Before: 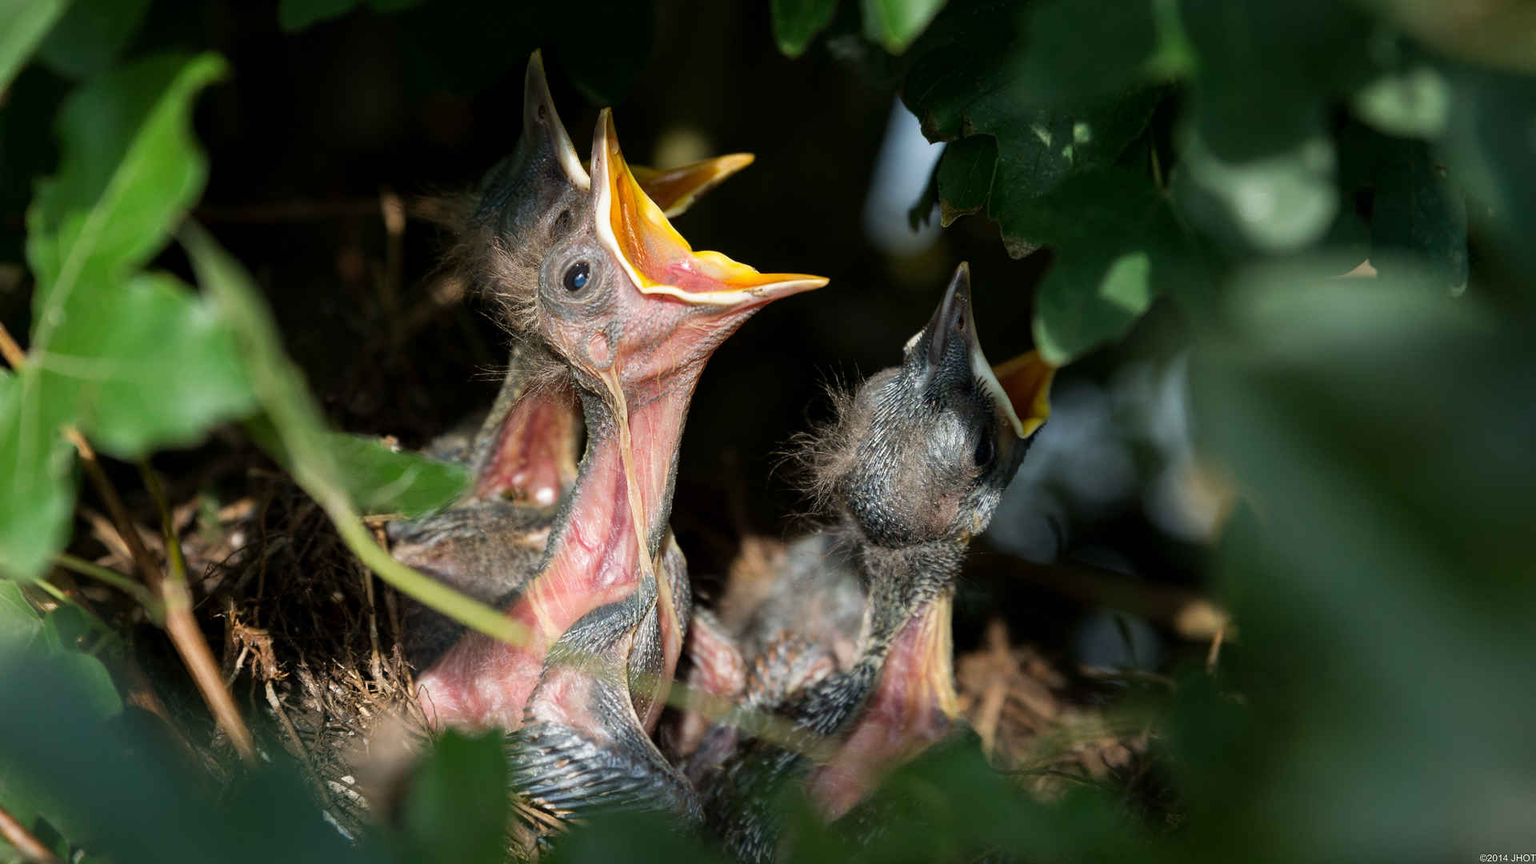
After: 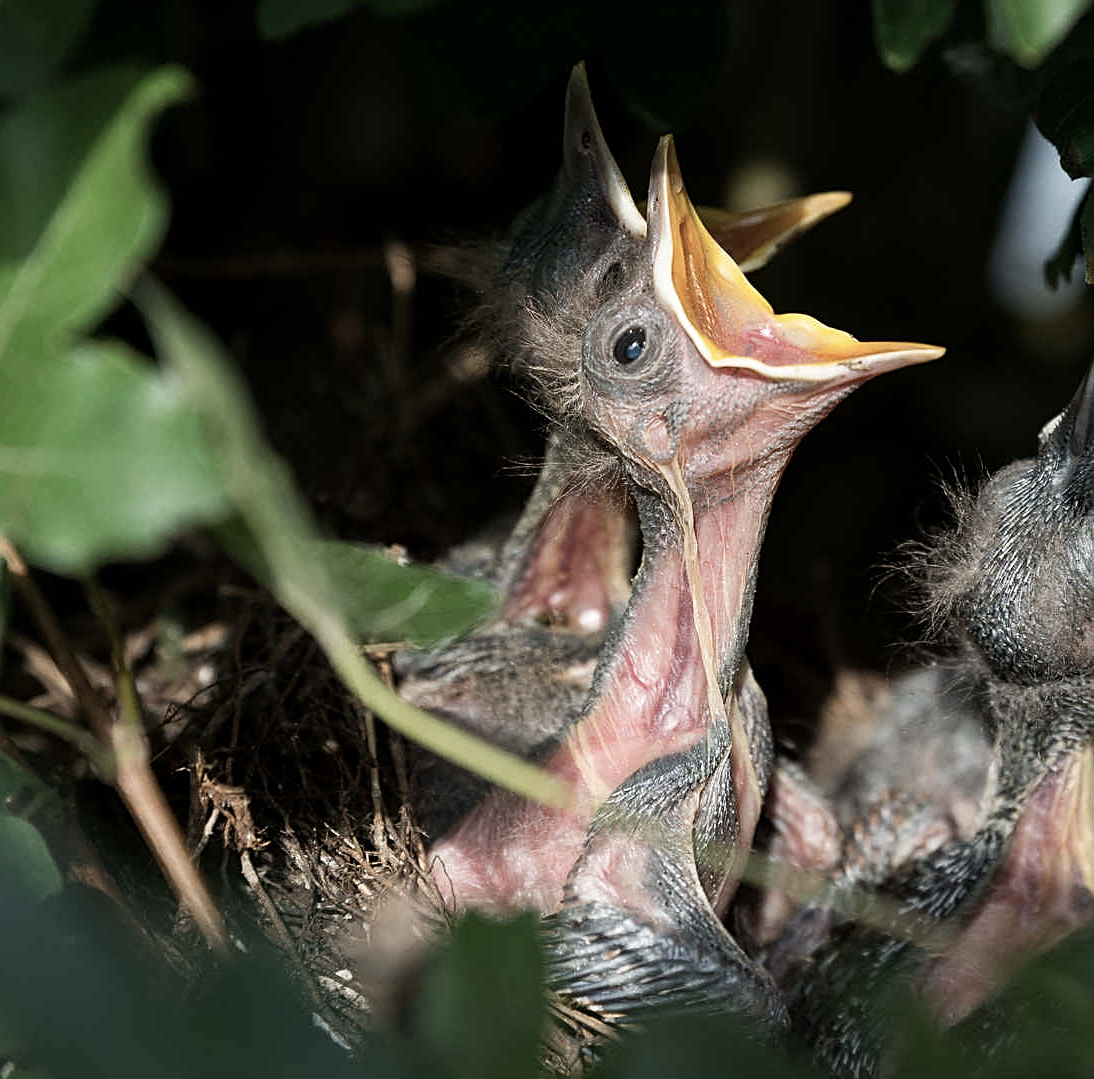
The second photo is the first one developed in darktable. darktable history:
sharpen: on, module defaults
contrast brightness saturation: contrast 0.101, saturation -0.359
crop: left 4.79%, right 38.186%
